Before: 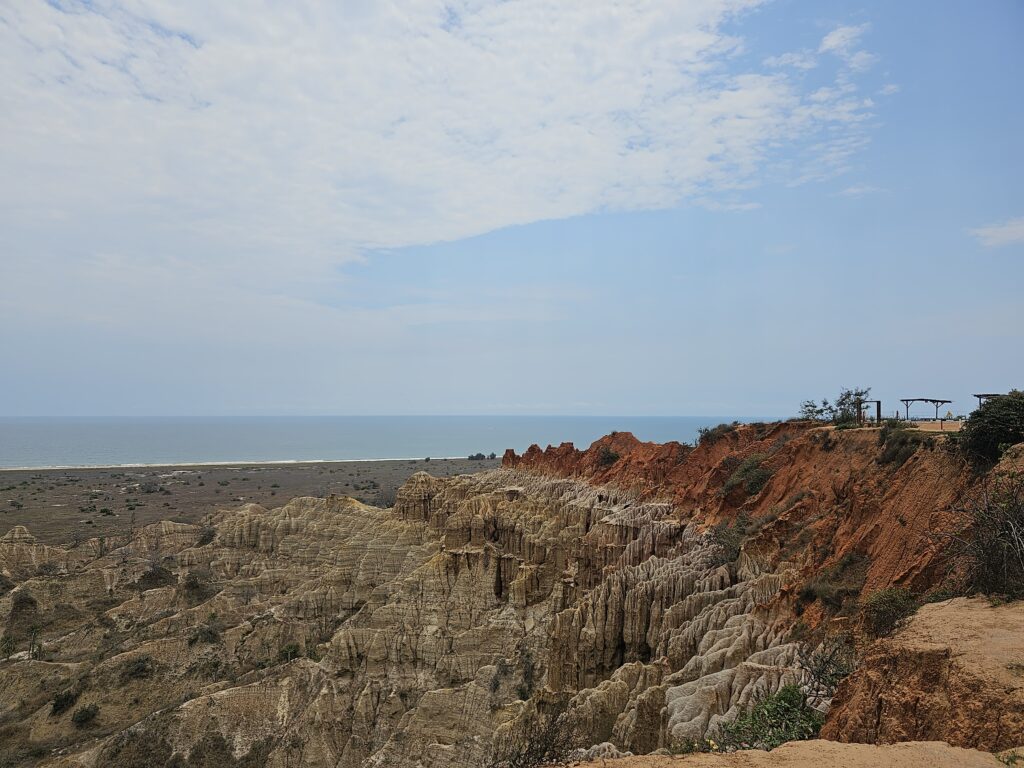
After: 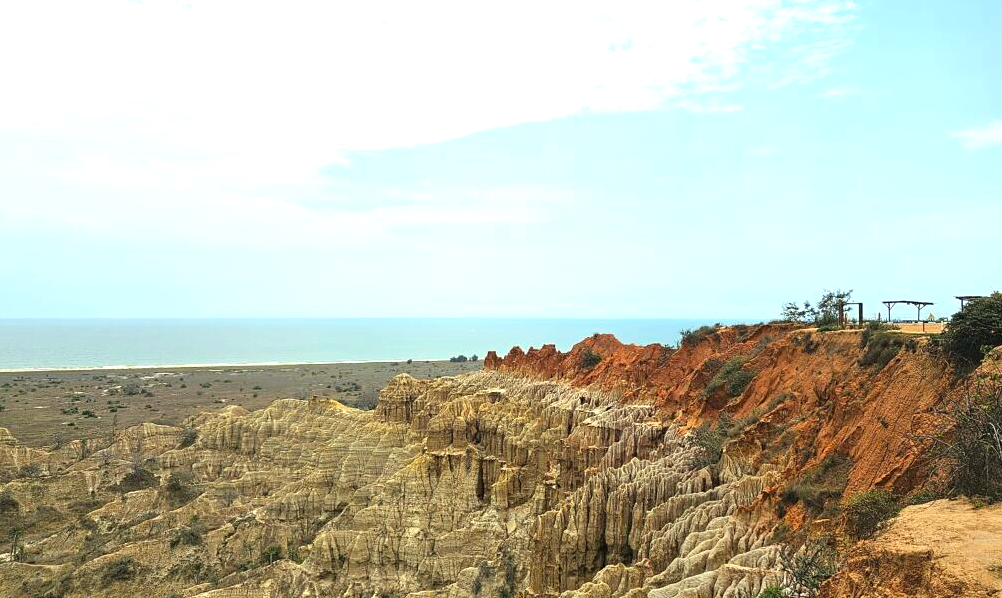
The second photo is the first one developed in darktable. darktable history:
crop and rotate: left 1.814%, top 12.818%, right 0.25%, bottom 9.225%
exposure: black level correction 0, exposure 1.2 EV, compensate exposure bias true, compensate highlight preservation false
color correction: highlights a* -5.94, highlights b* 11.19
